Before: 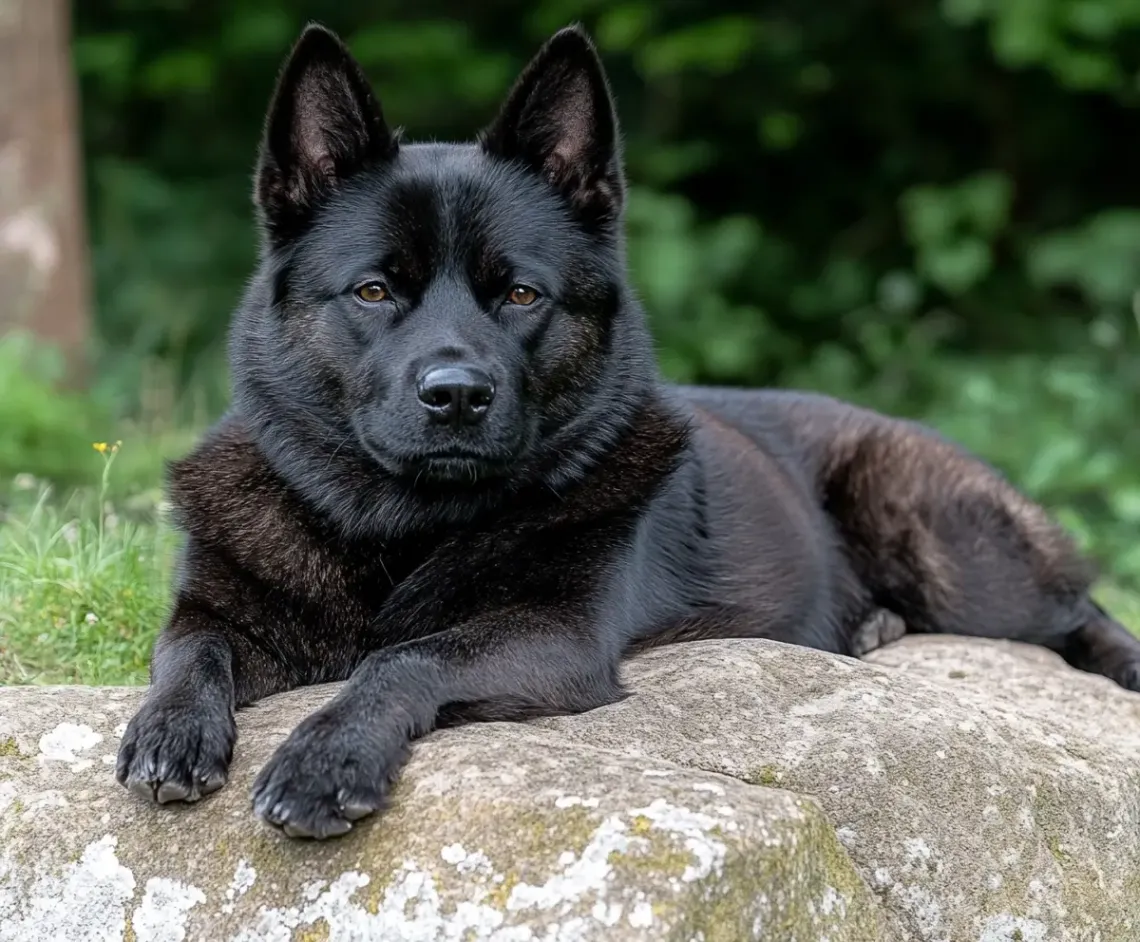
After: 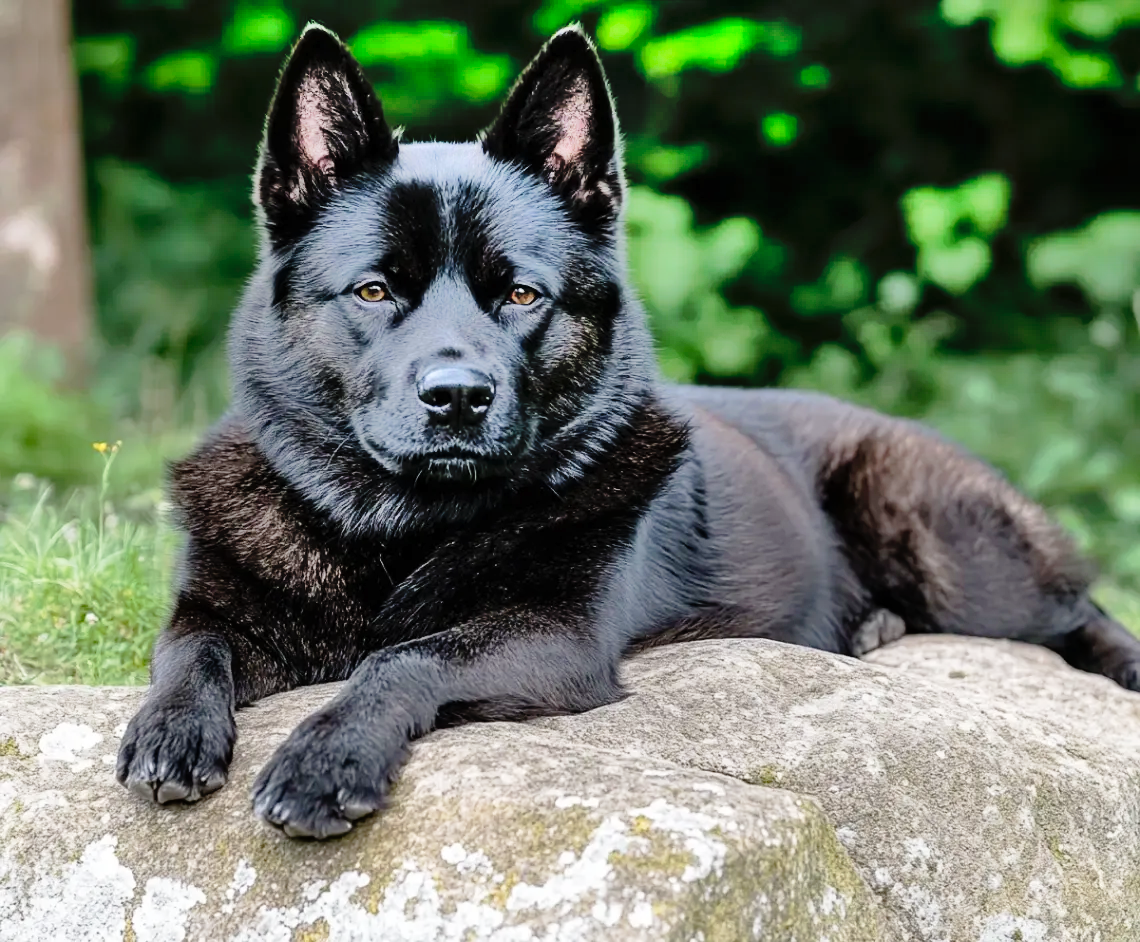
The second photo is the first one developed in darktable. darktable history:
tone curve: curves: ch0 [(0, 0) (0.003, 0.003) (0.011, 0.006) (0.025, 0.015) (0.044, 0.025) (0.069, 0.034) (0.1, 0.052) (0.136, 0.092) (0.177, 0.157) (0.224, 0.228) (0.277, 0.305) (0.335, 0.392) (0.399, 0.466) (0.468, 0.543) (0.543, 0.612) (0.623, 0.692) (0.709, 0.78) (0.801, 0.865) (0.898, 0.935) (1, 1)], preserve colors none
shadows and highlights: shadows 75, highlights -25, soften with gaussian
